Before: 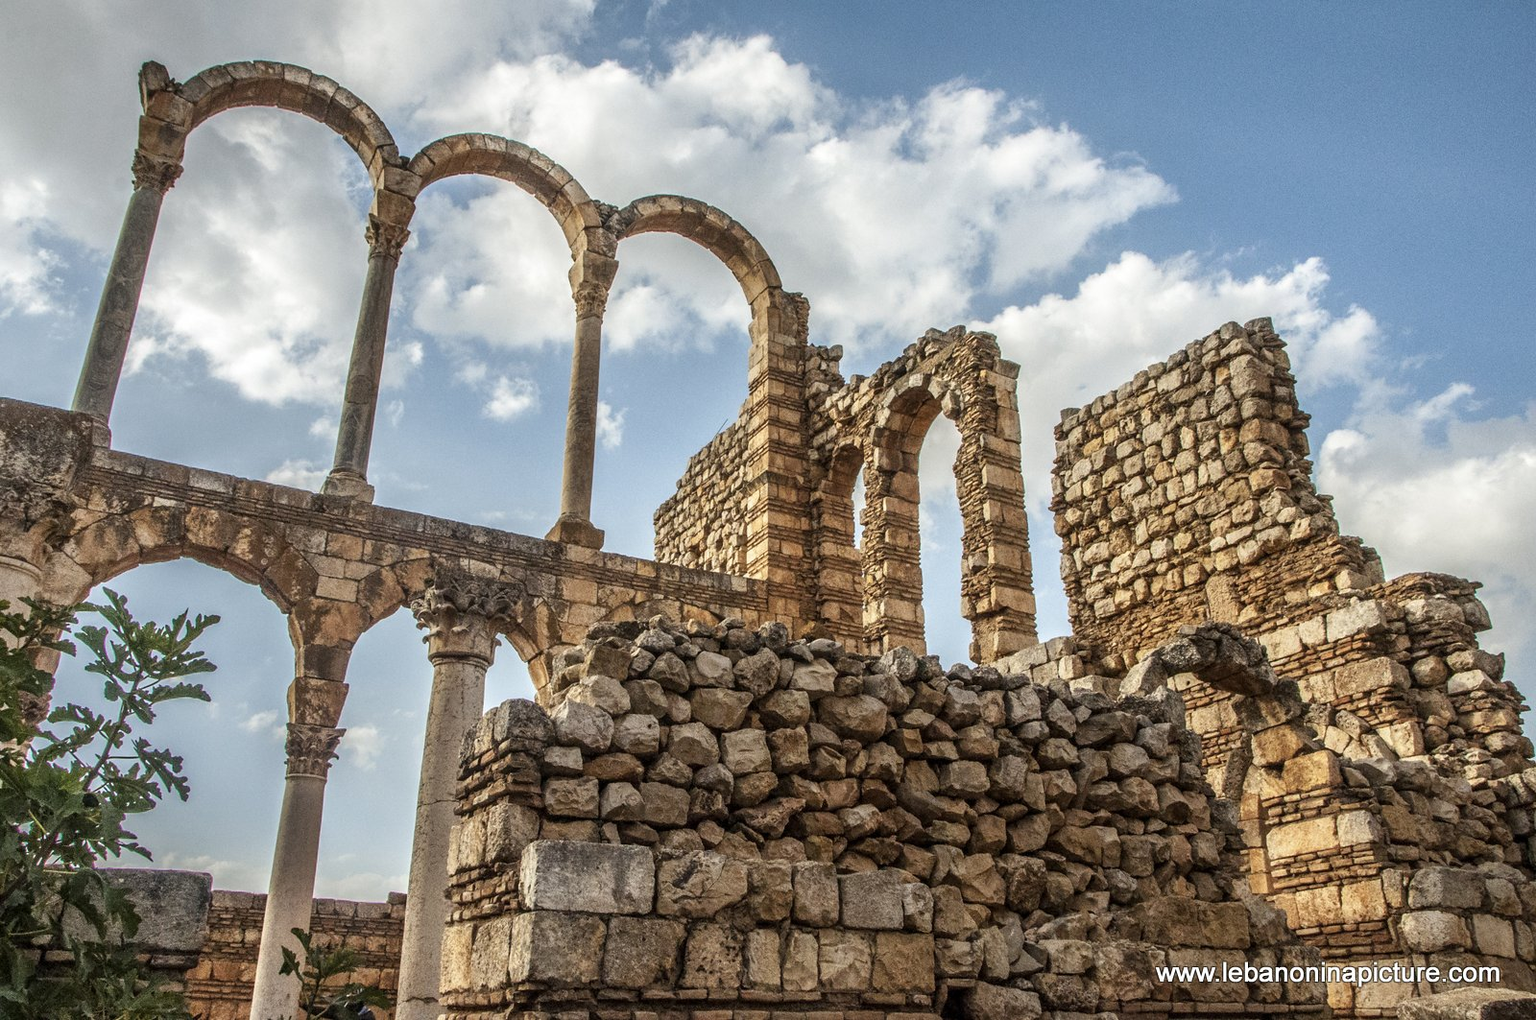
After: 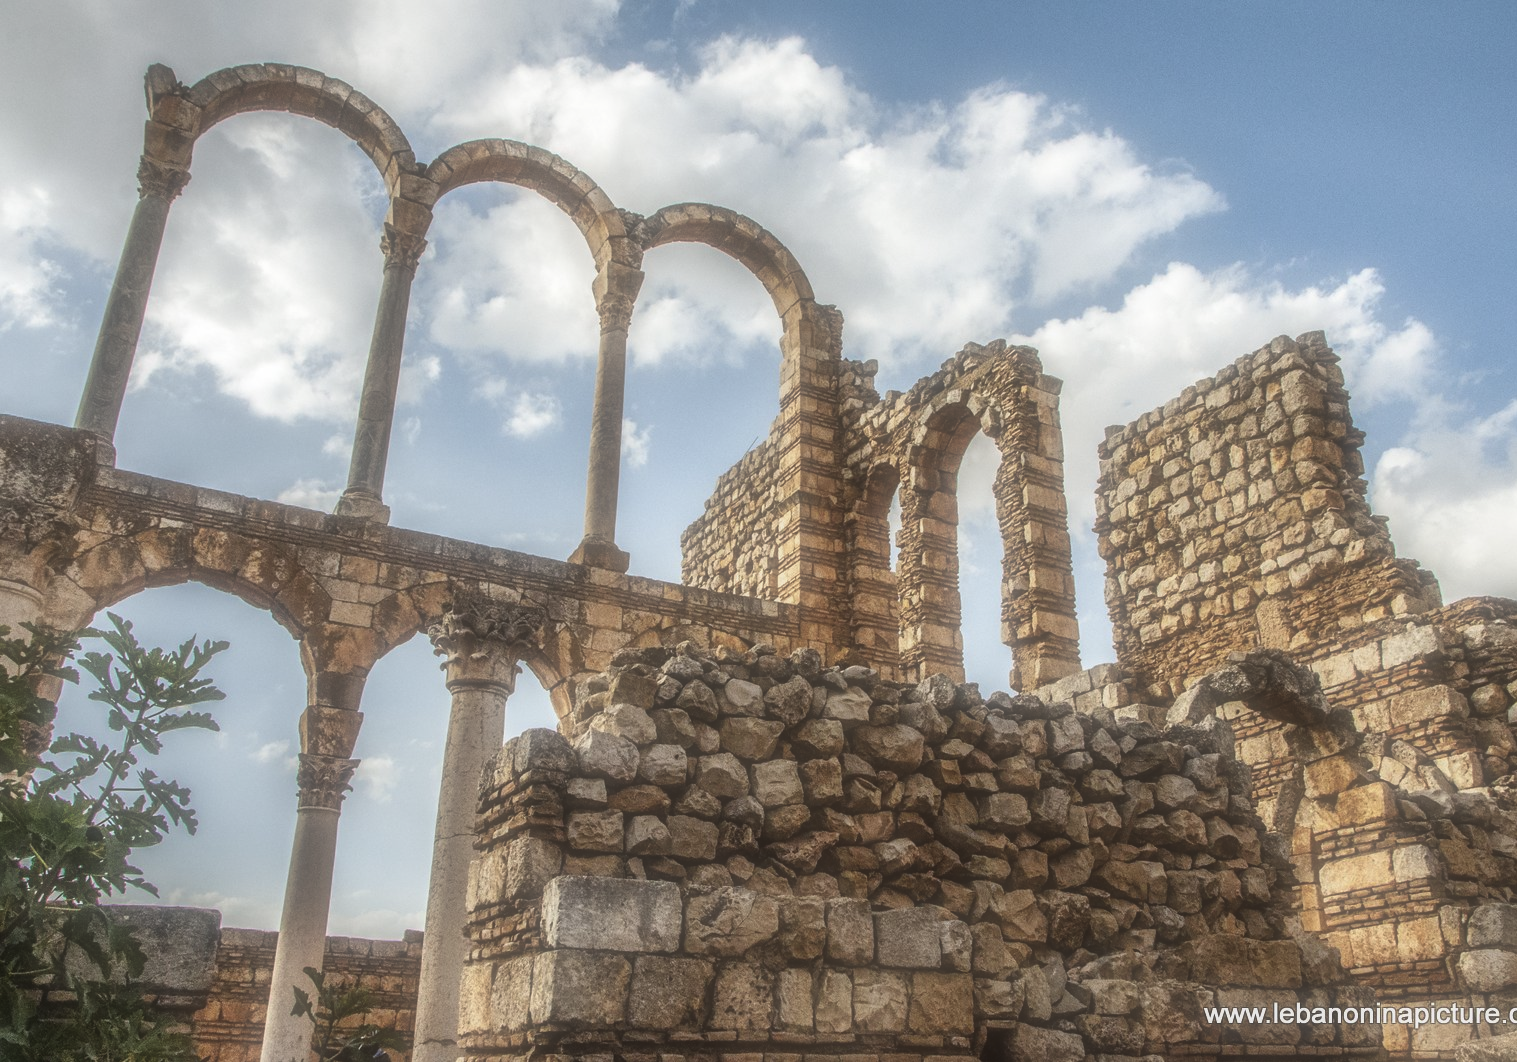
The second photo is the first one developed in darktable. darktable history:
crop and rotate: right 5.167%
soften: size 60.24%, saturation 65.46%, brightness 0.506 EV, mix 25.7%
